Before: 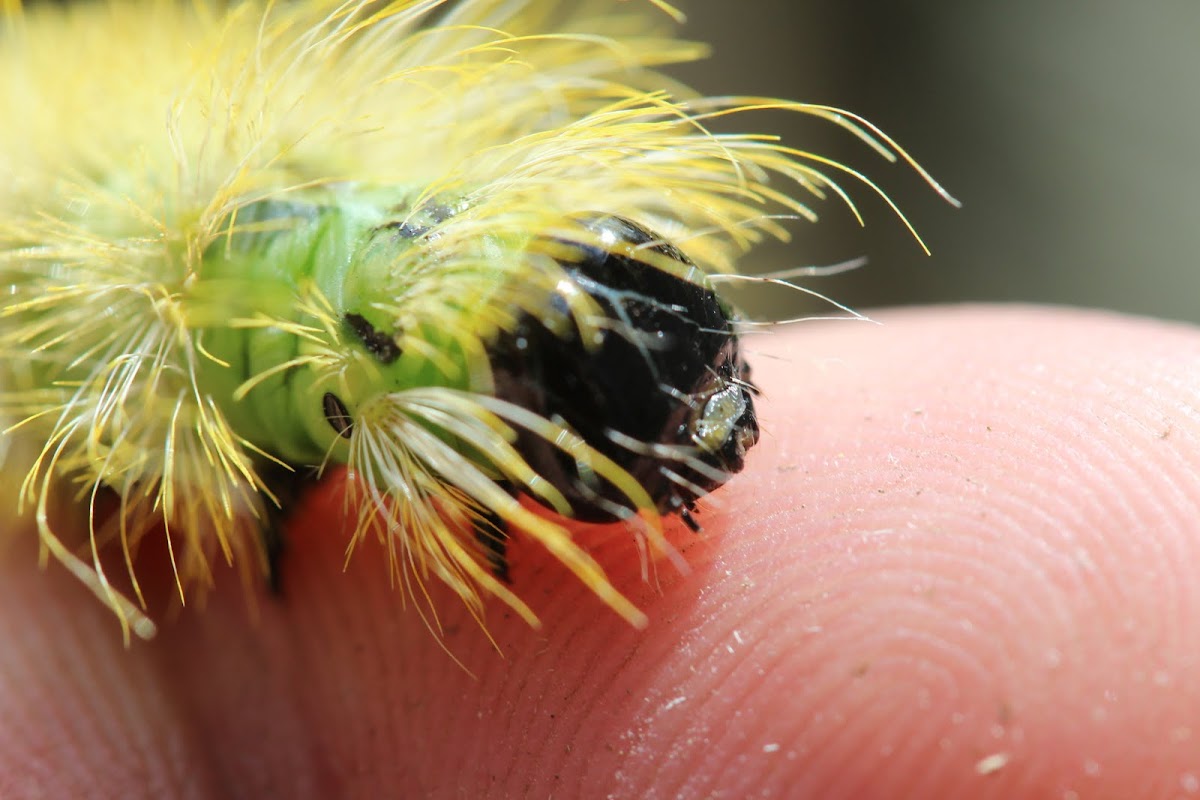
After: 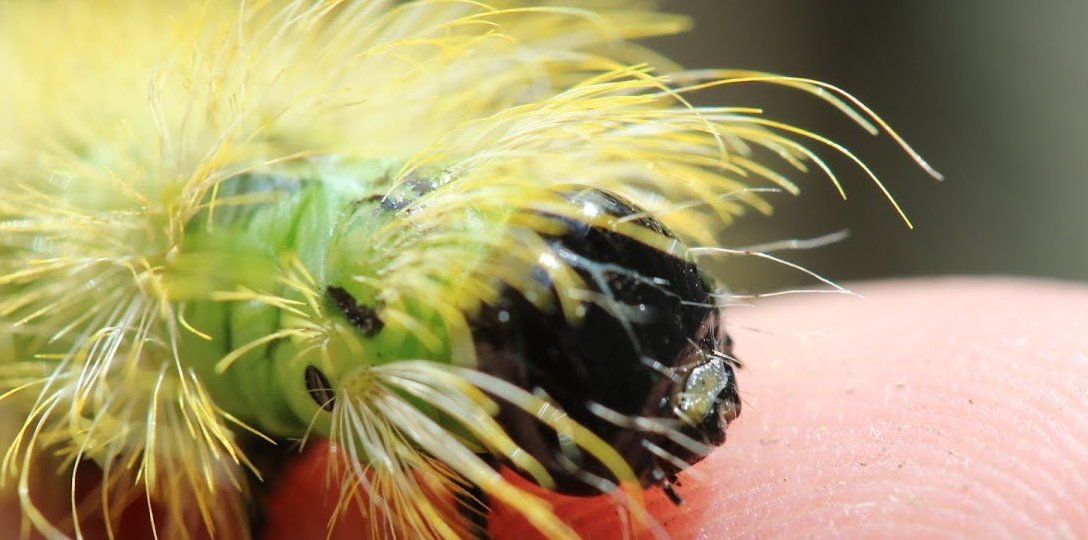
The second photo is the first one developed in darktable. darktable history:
white balance: emerald 1
crop: left 1.509%, top 3.452%, right 7.696%, bottom 28.452%
